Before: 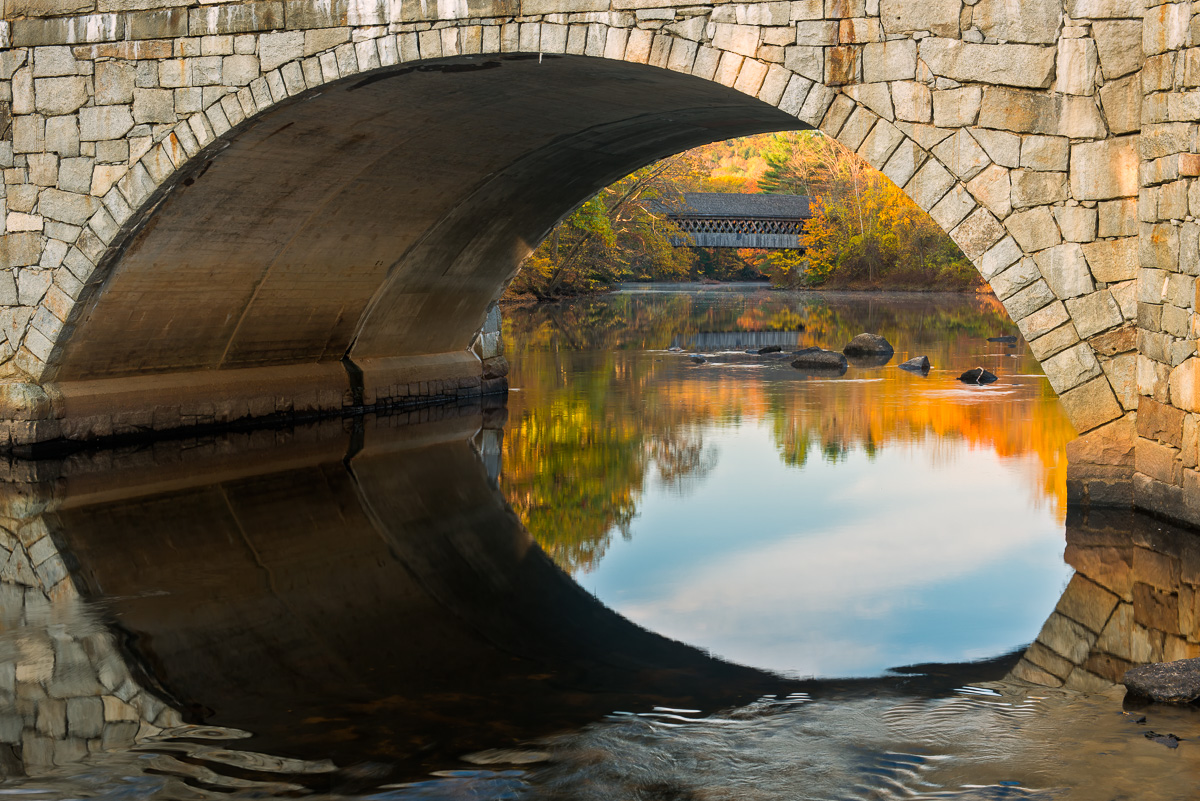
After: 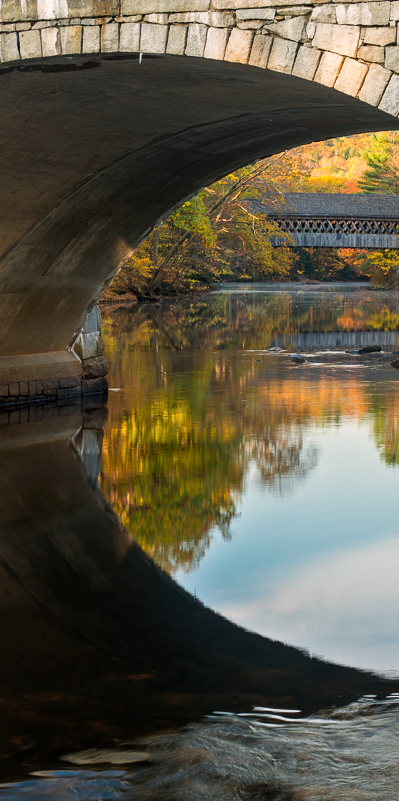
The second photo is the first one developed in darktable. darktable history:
crop: left 33.36%, right 33.36%
local contrast: mode bilateral grid, contrast 20, coarseness 50, detail 120%, midtone range 0.2
